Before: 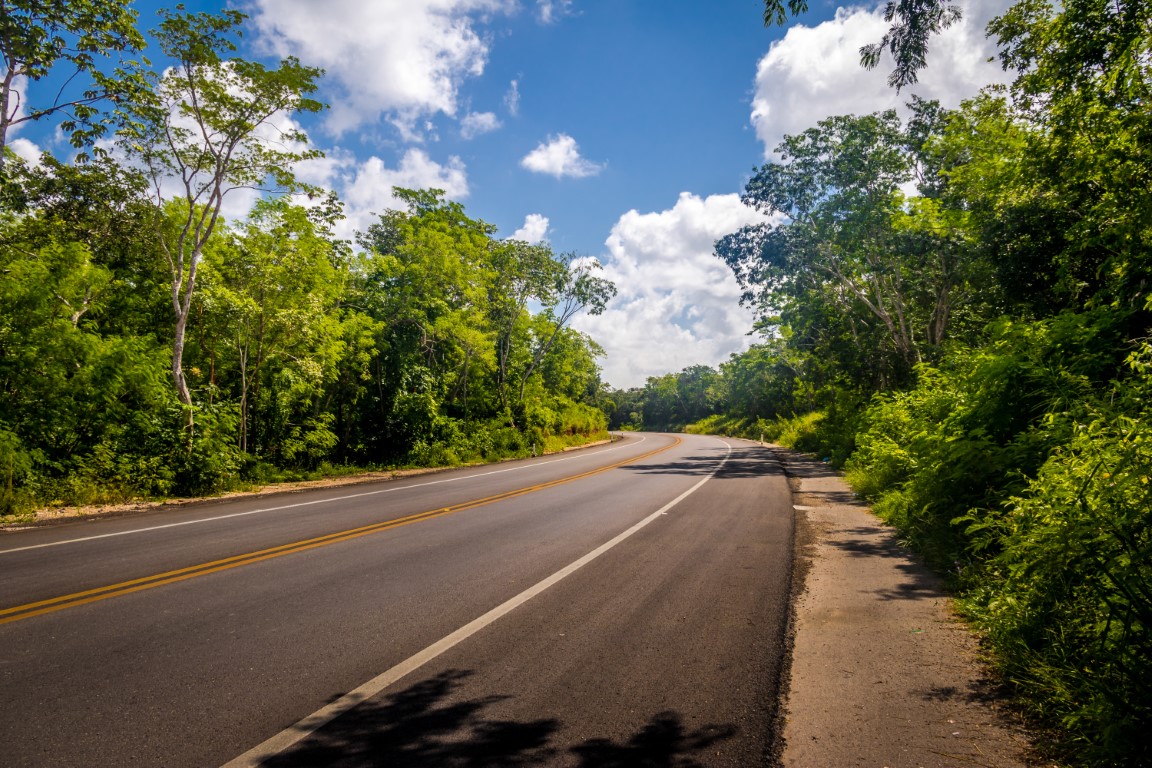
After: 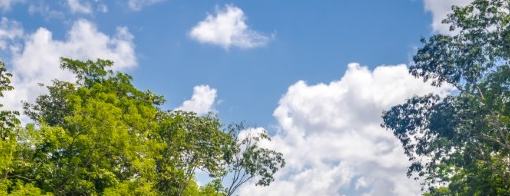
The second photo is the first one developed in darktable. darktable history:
exposure: compensate exposure bias true, compensate highlight preservation false
crop: left 28.882%, top 16.861%, right 26.771%, bottom 57.583%
